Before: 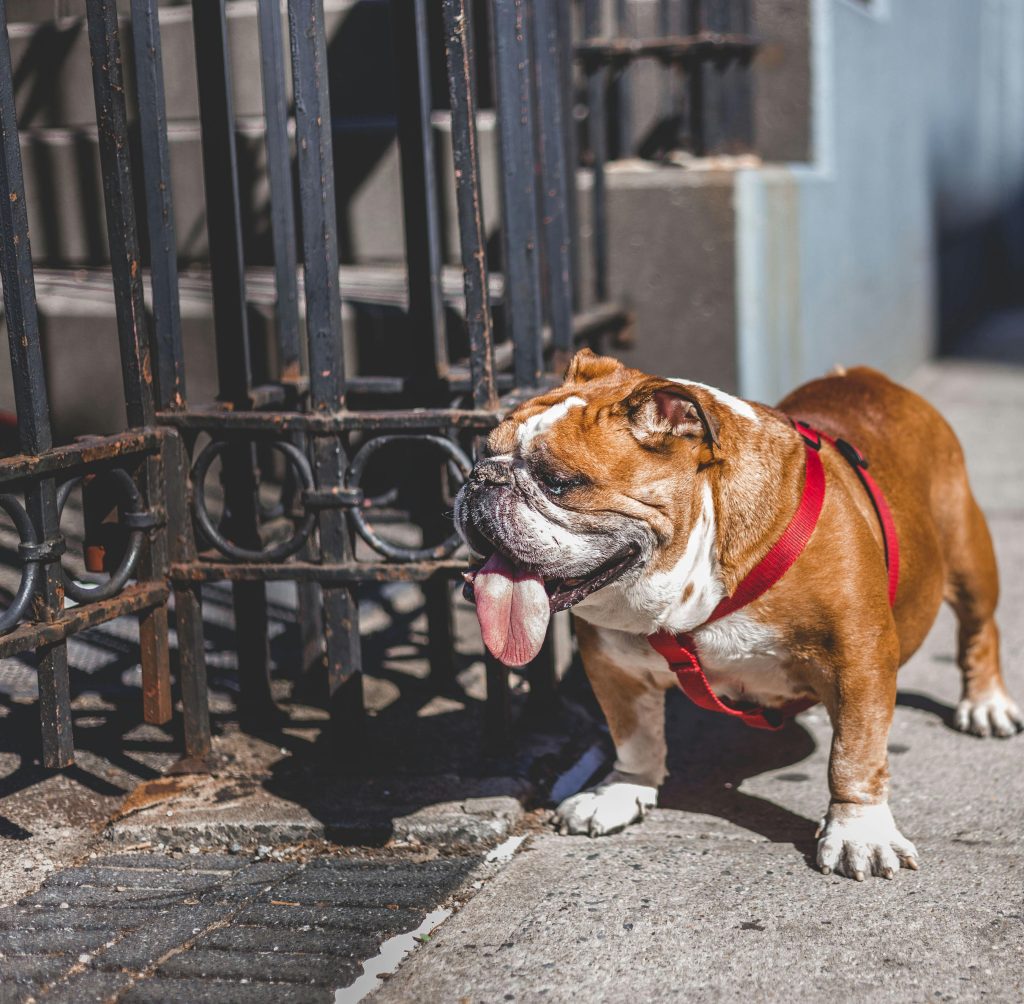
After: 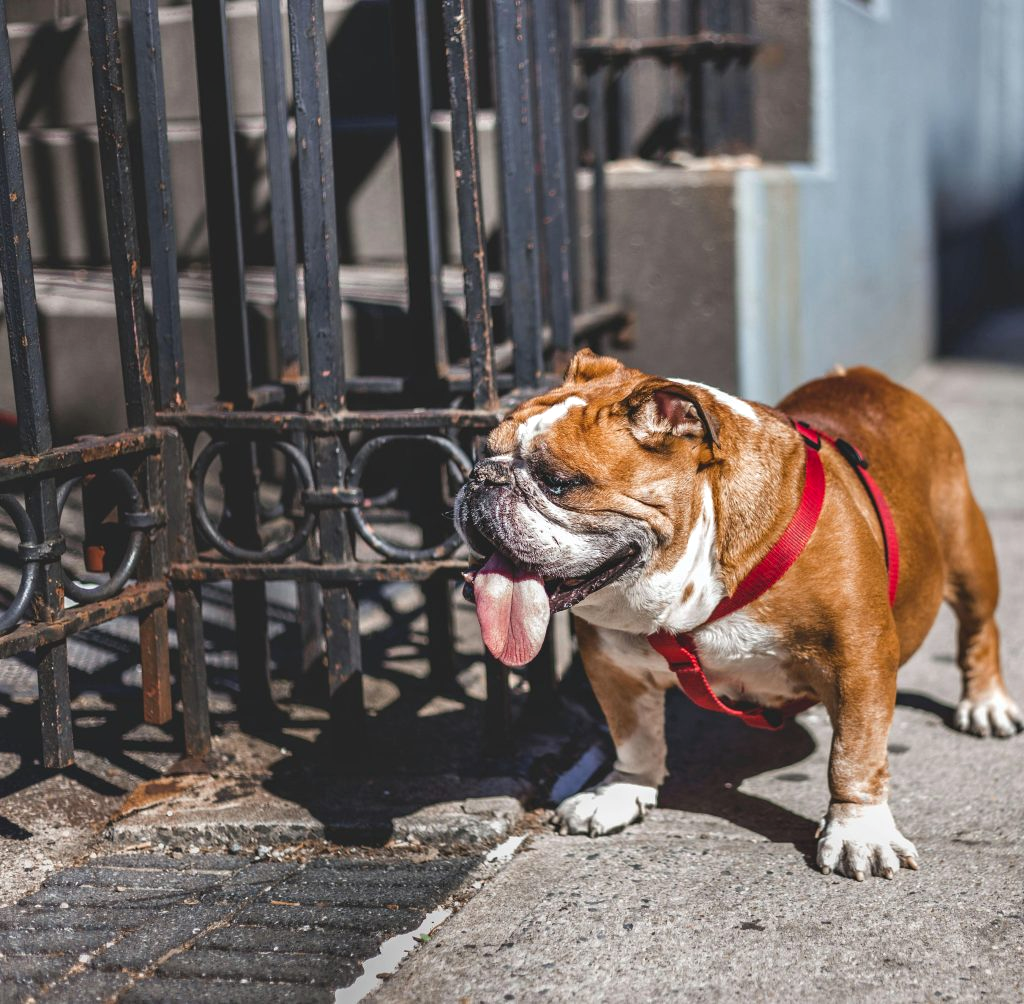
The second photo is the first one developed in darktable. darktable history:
contrast equalizer: octaves 7, y [[0.524 ×6], [0.512 ×6], [0.379 ×6], [0 ×6], [0 ×6]]
